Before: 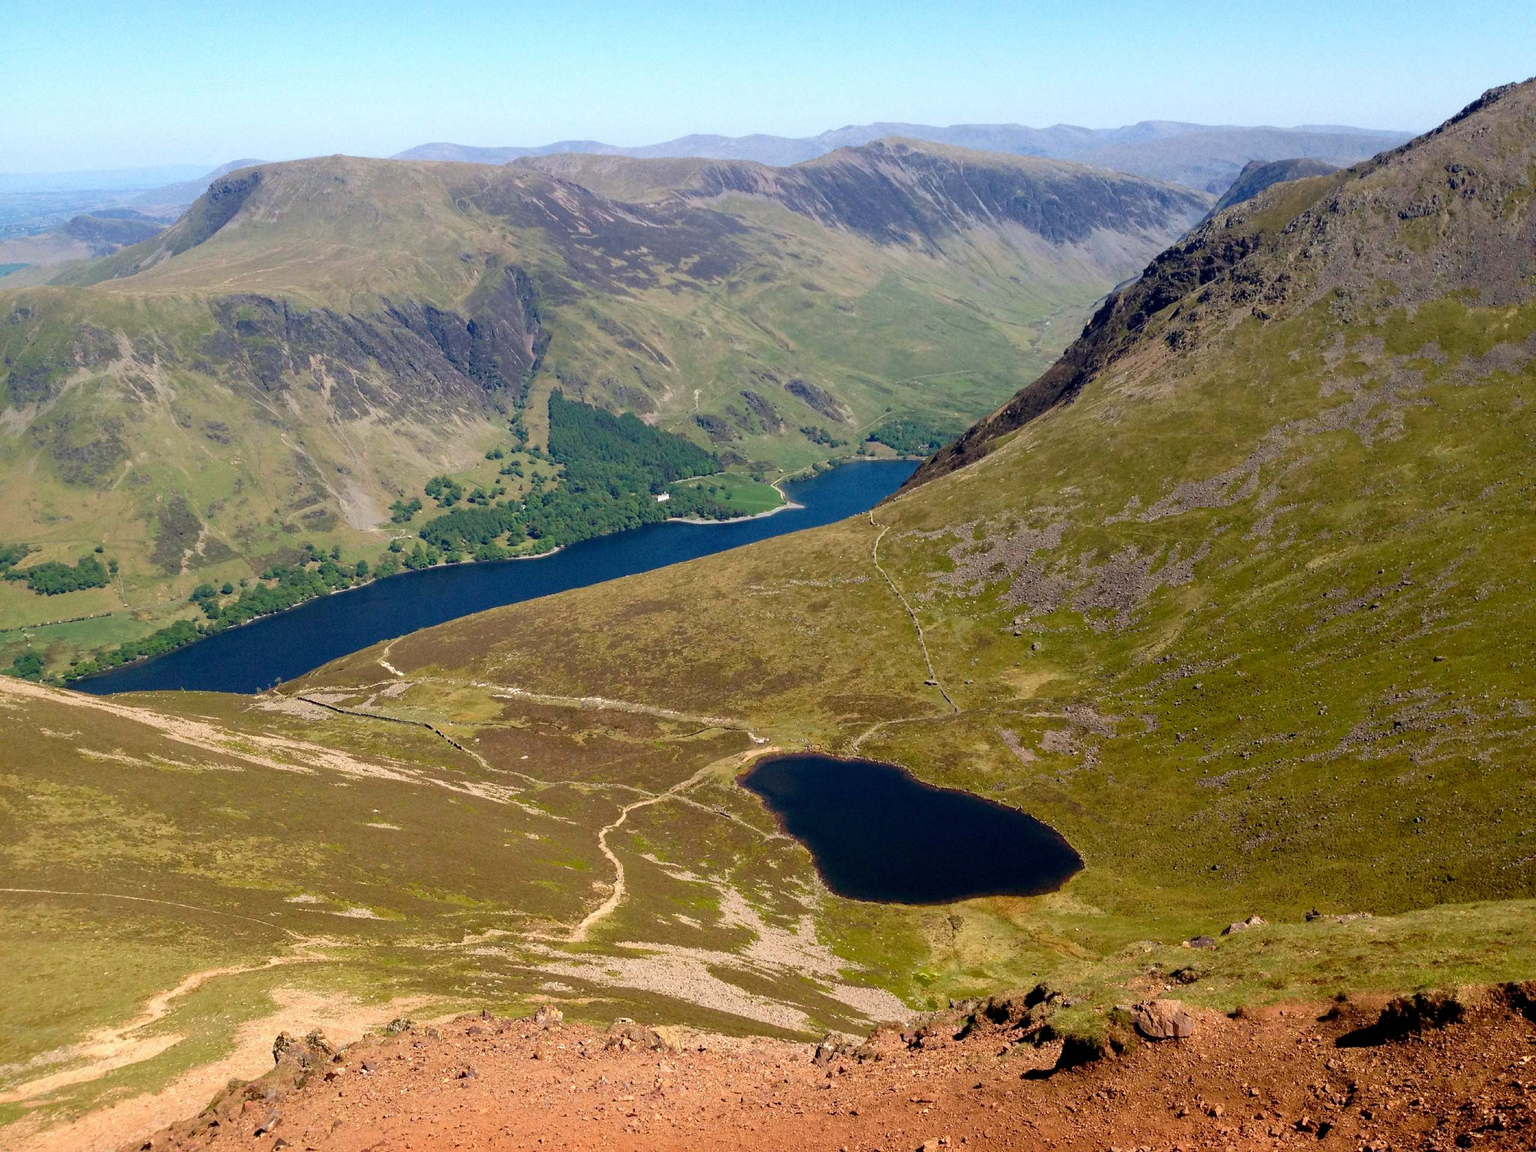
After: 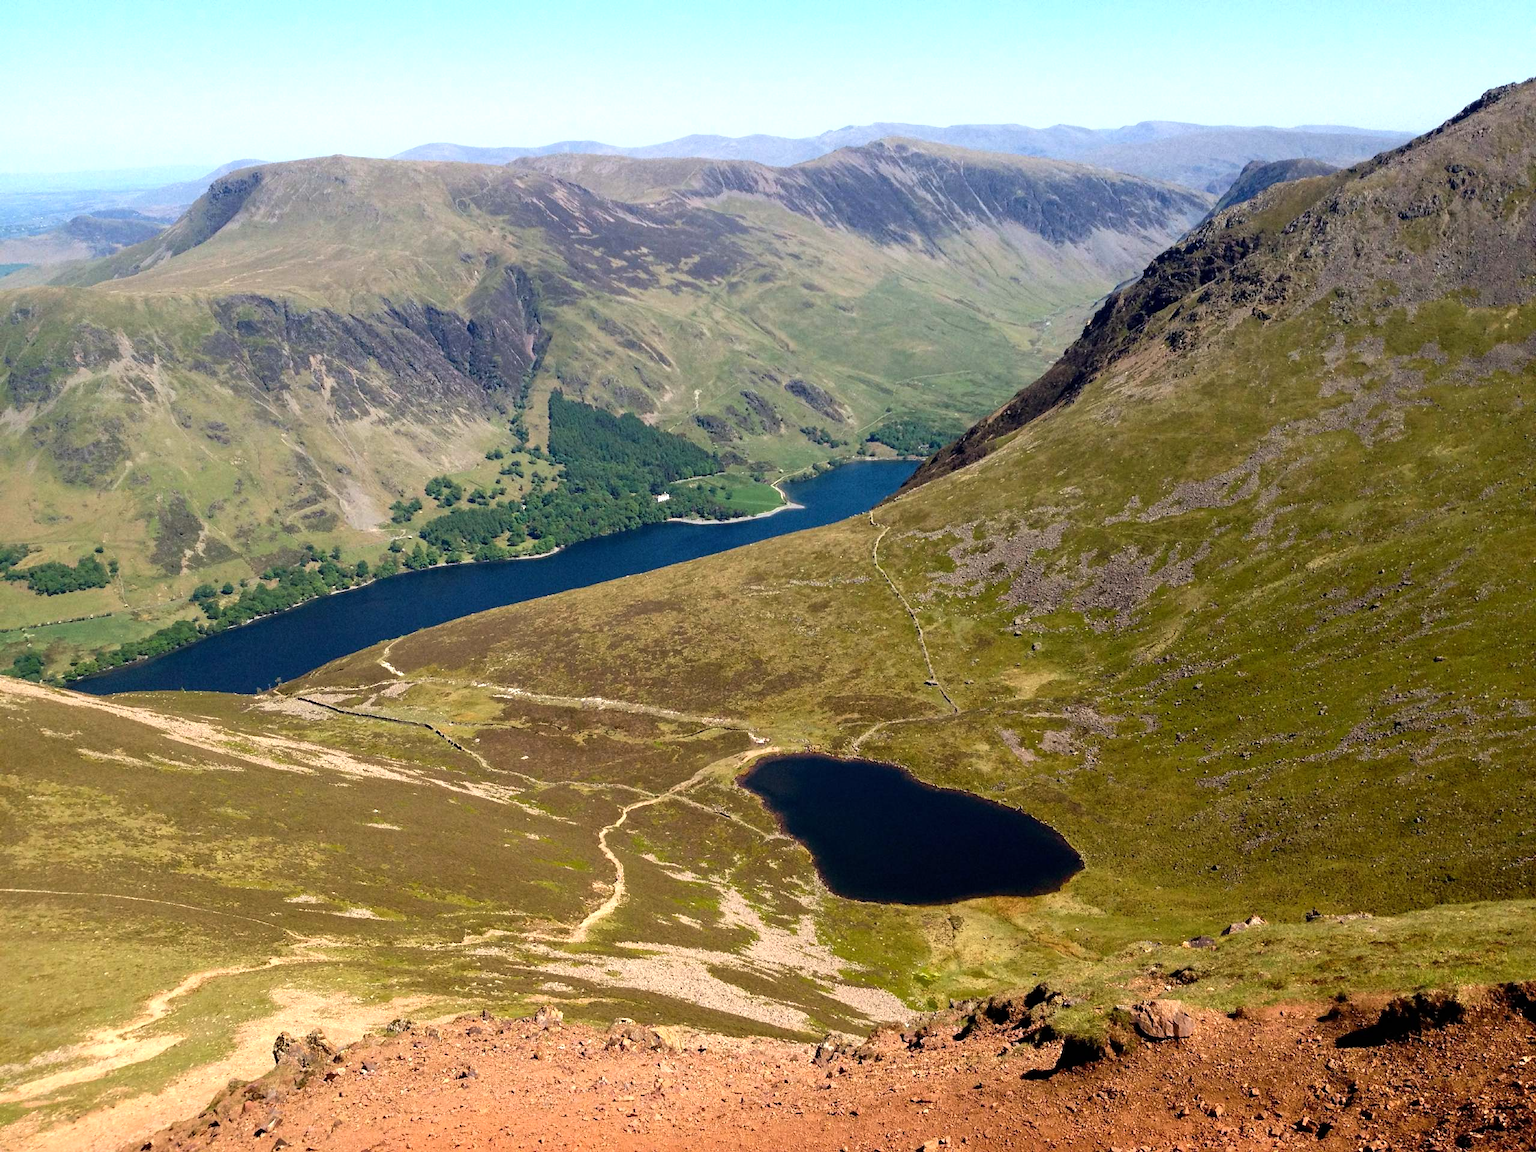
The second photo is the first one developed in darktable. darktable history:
tone equalizer: -8 EV -0.393 EV, -7 EV -0.398 EV, -6 EV -0.307 EV, -5 EV -0.203 EV, -3 EV 0.192 EV, -2 EV 0.336 EV, -1 EV 0.405 EV, +0 EV 0.432 EV, edges refinement/feathering 500, mask exposure compensation -1.57 EV, preserve details no
